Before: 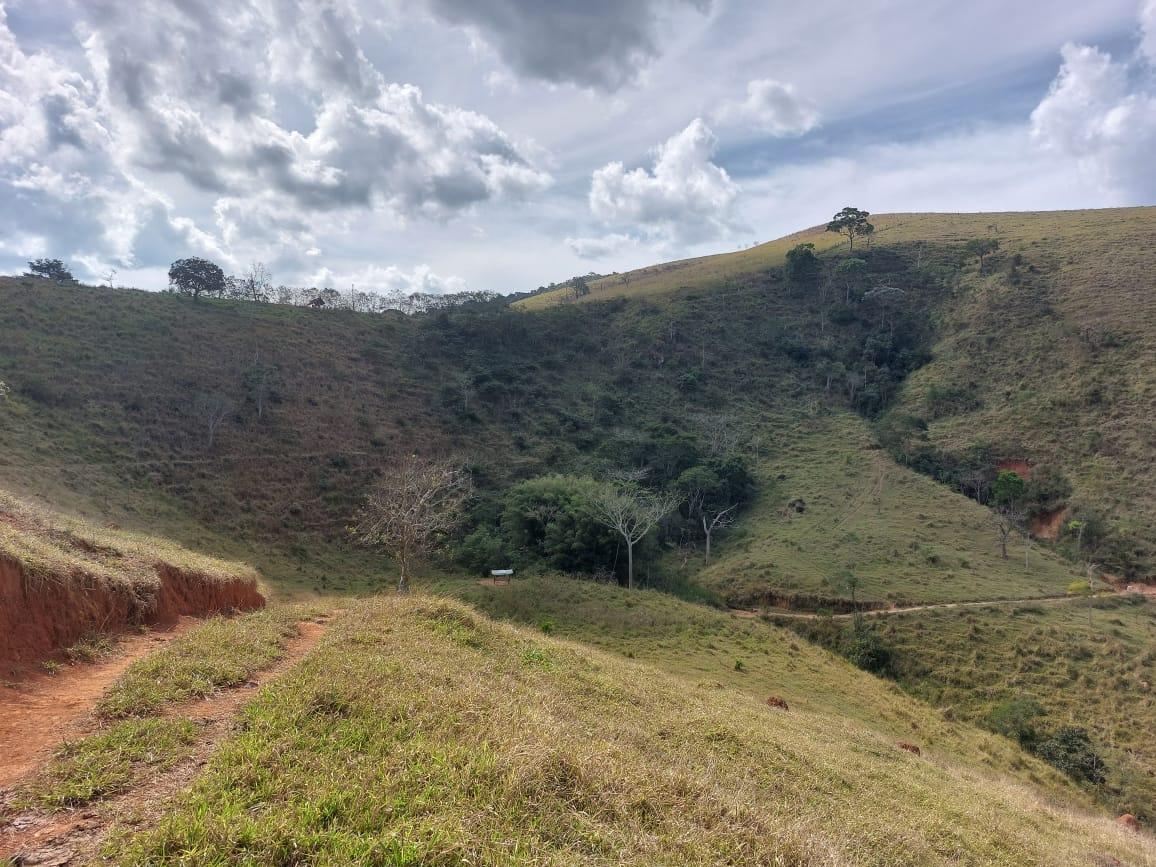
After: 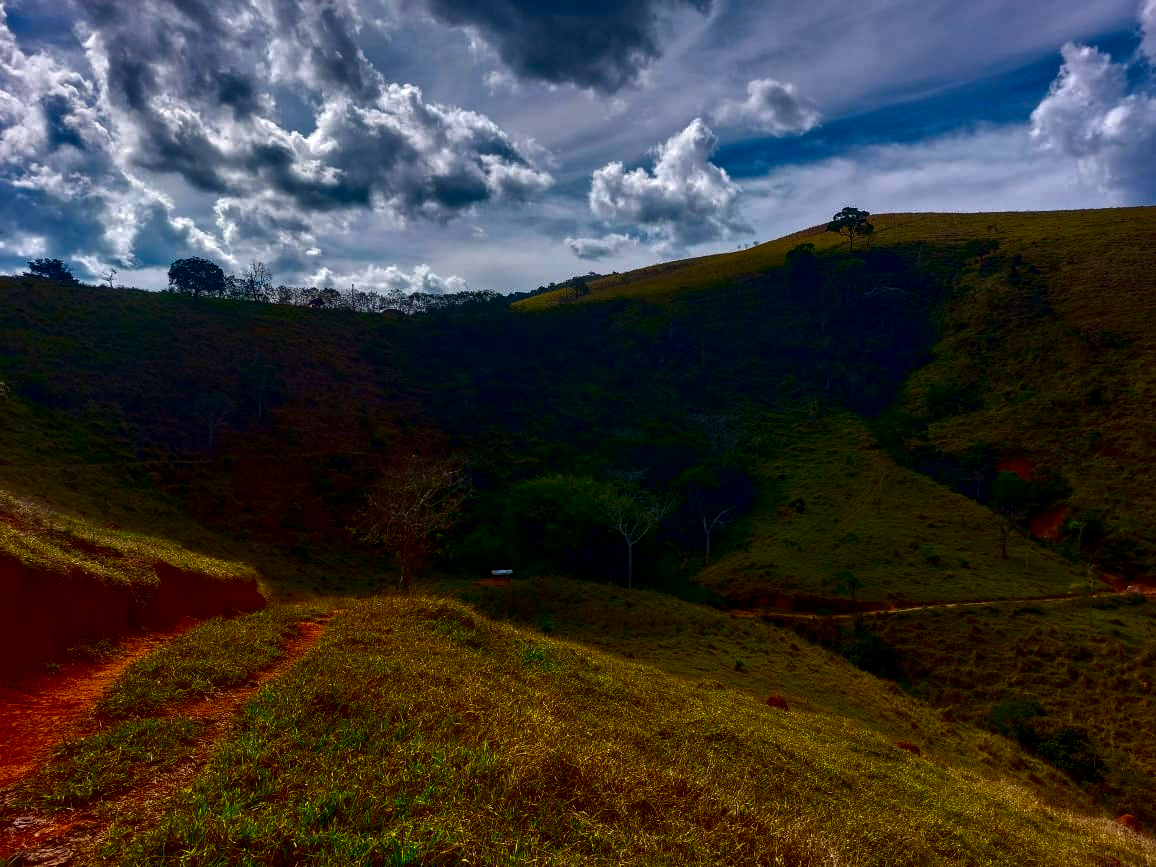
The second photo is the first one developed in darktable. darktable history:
contrast brightness saturation: brightness -0.983, saturation 0.99
local contrast: on, module defaults
